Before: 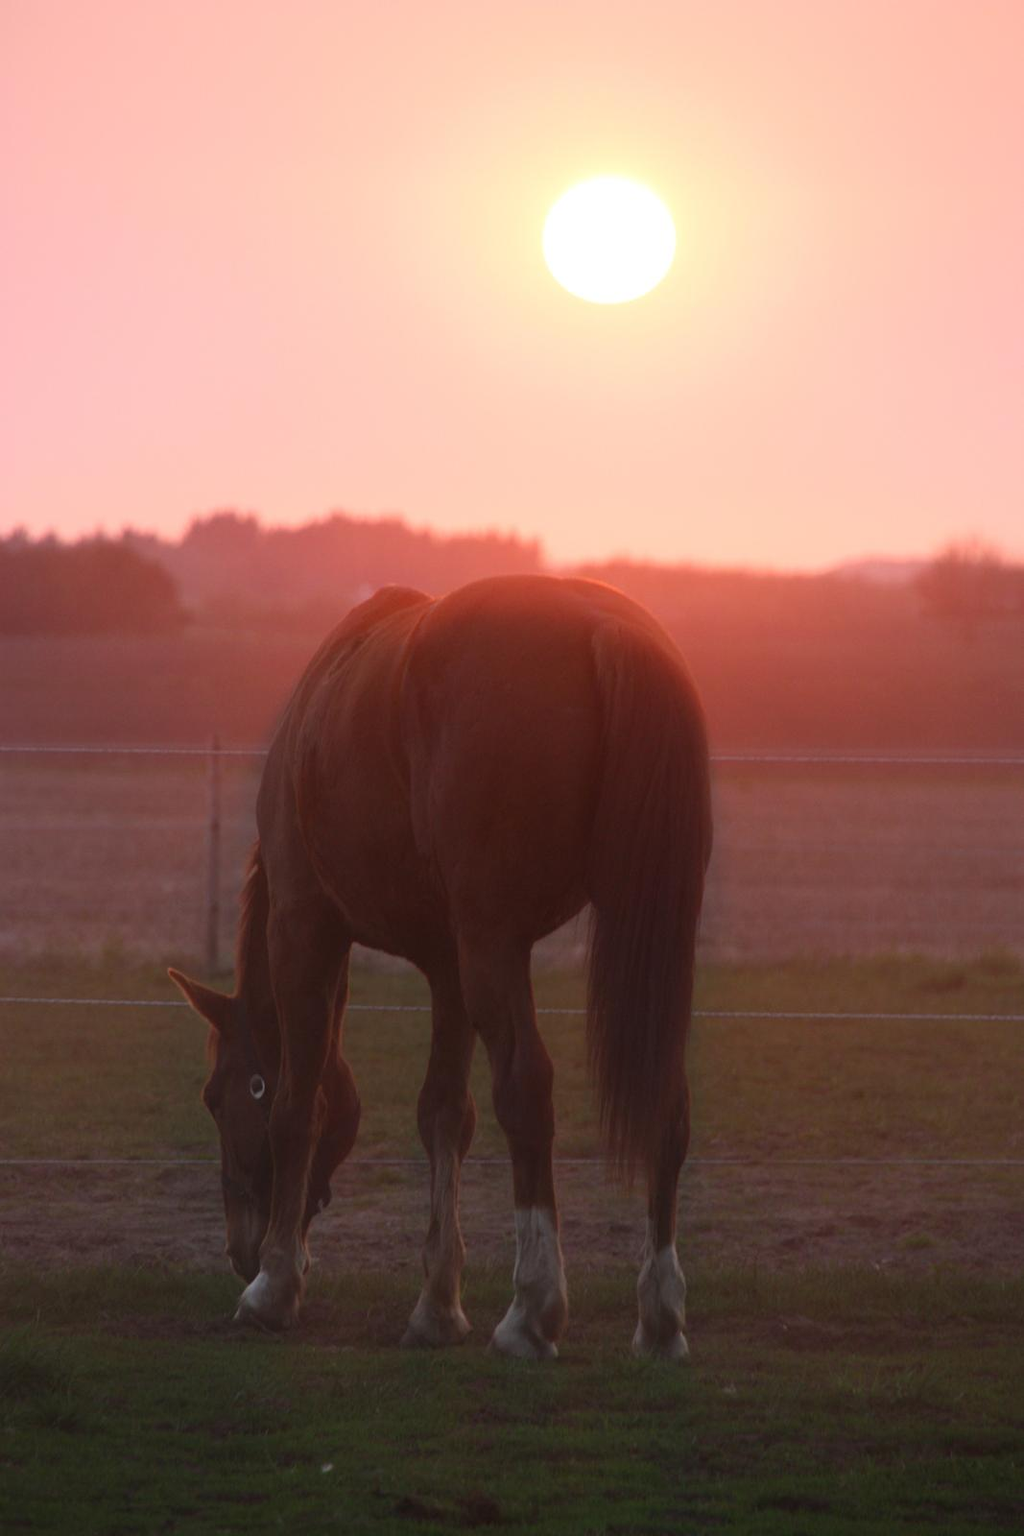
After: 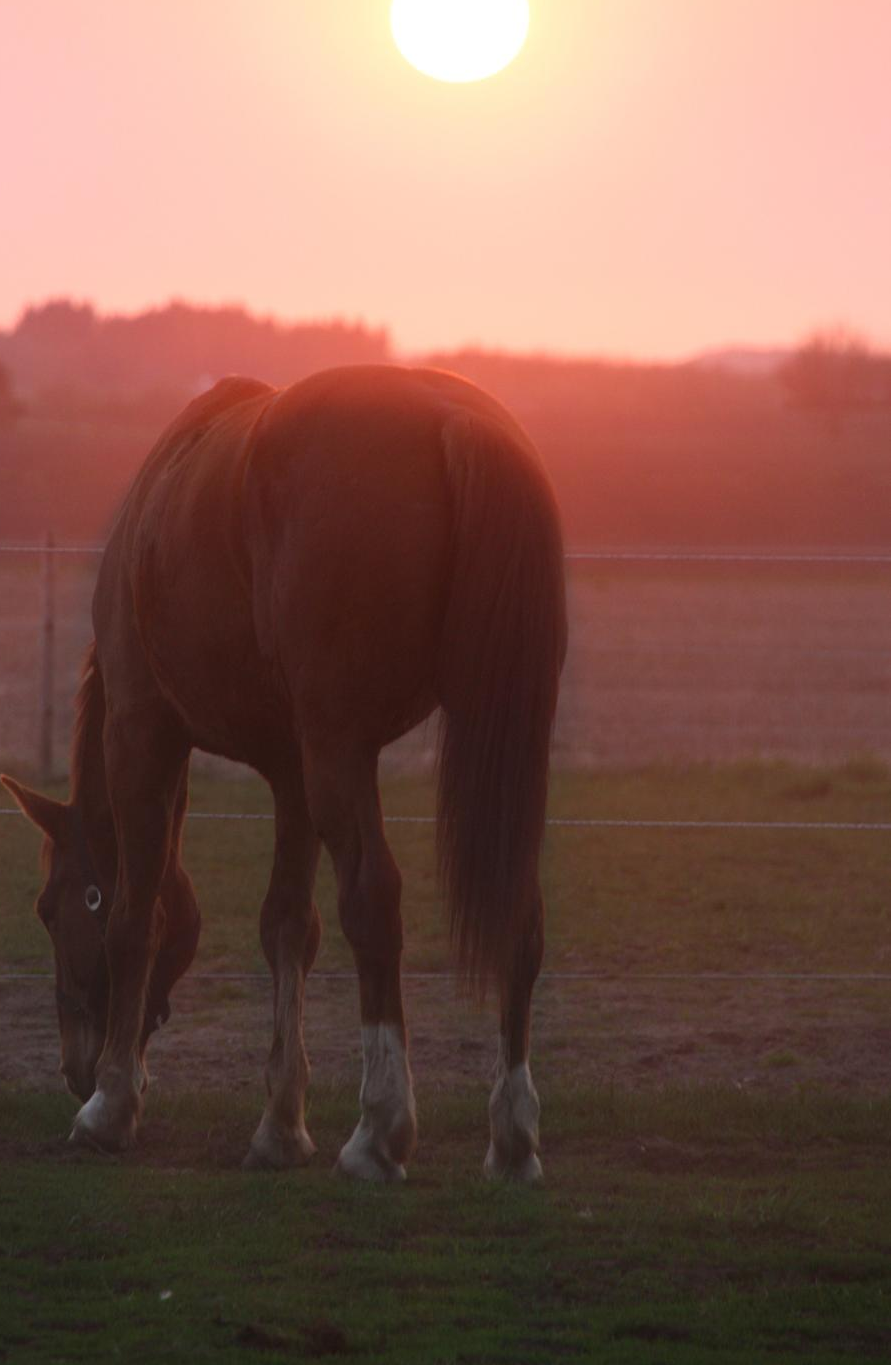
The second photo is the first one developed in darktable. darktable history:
crop: left 16.437%, top 14.658%
